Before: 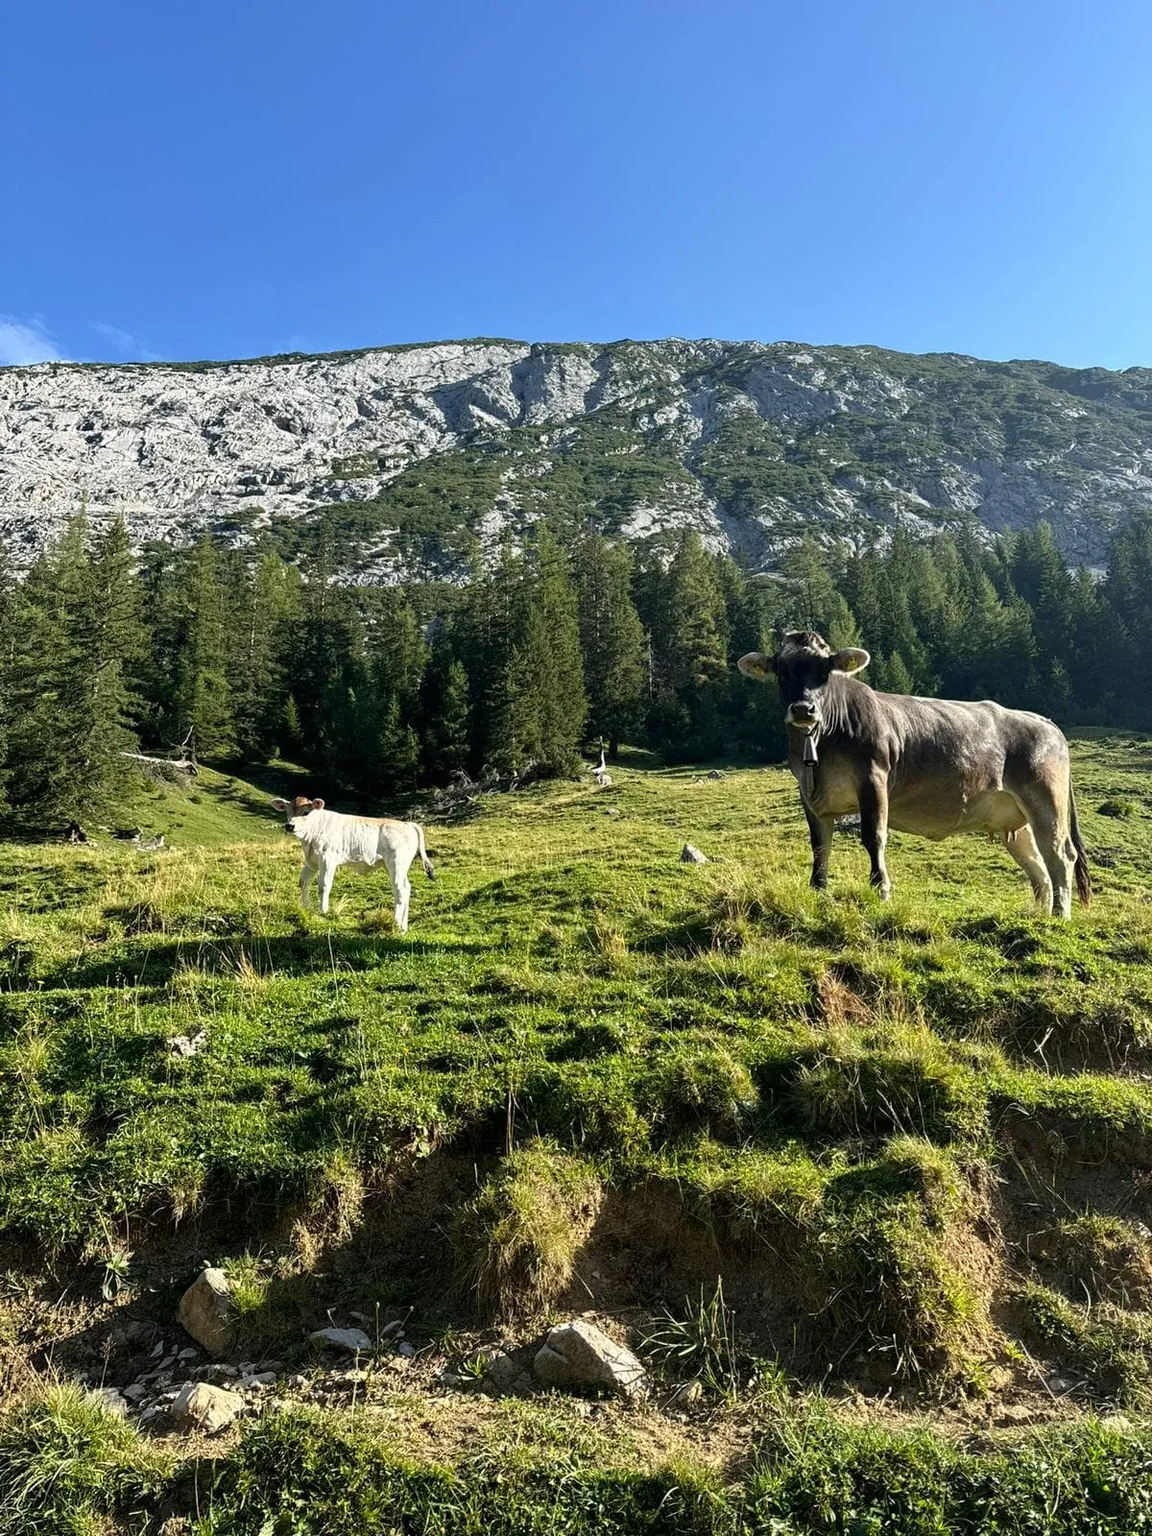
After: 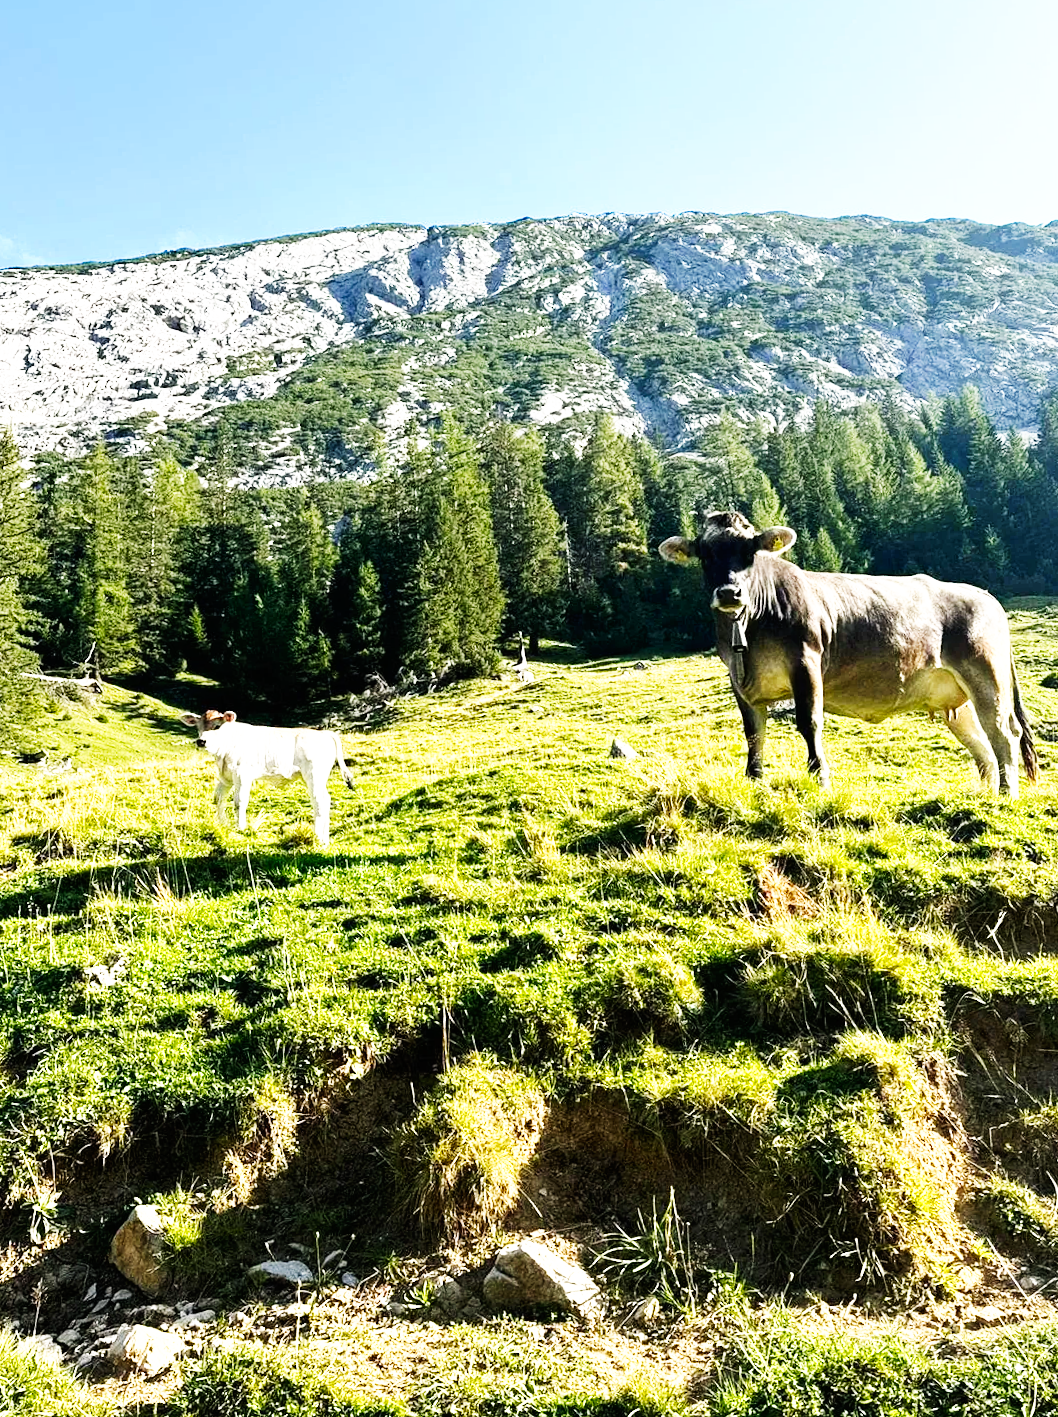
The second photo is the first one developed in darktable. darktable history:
base curve: curves: ch0 [(0, 0) (0.007, 0.004) (0.027, 0.03) (0.046, 0.07) (0.207, 0.54) (0.442, 0.872) (0.673, 0.972) (1, 1)], exposure shift 0.01, preserve colors none
color balance rgb: highlights gain › luminance 6.977%, highlights gain › chroma 0.977%, highlights gain › hue 48.5°, perceptual saturation grading › global saturation 0.946%, perceptual brilliance grading › global brilliance 11.543%
crop and rotate: angle 2.85°, left 6.058%, top 5.676%
